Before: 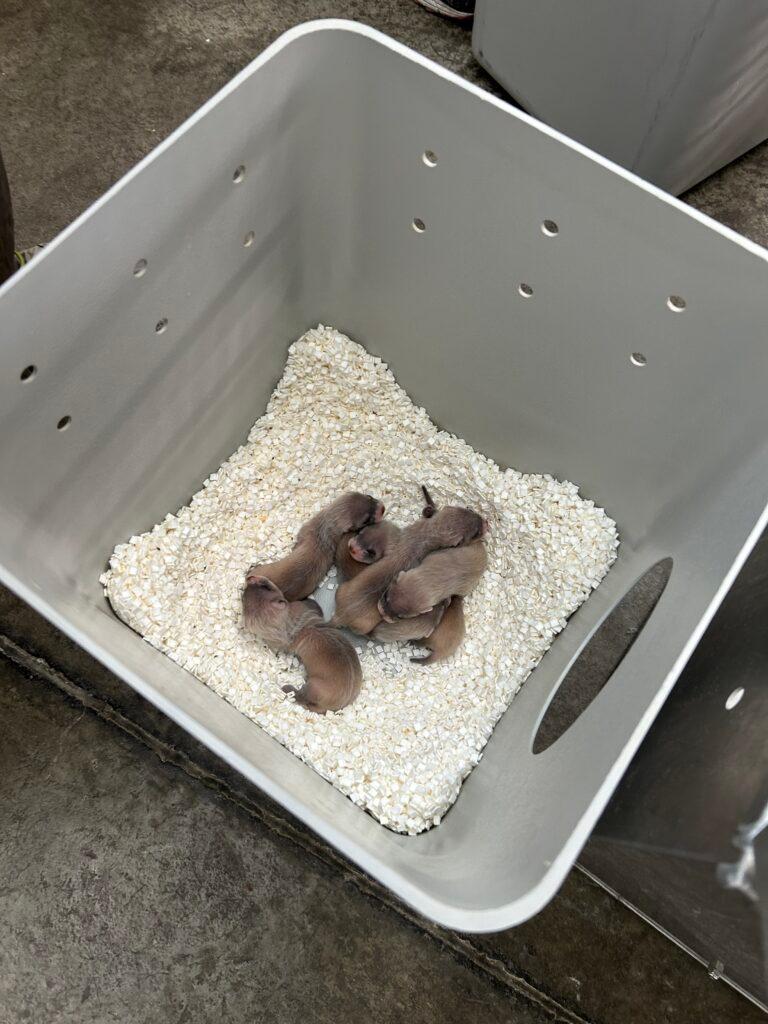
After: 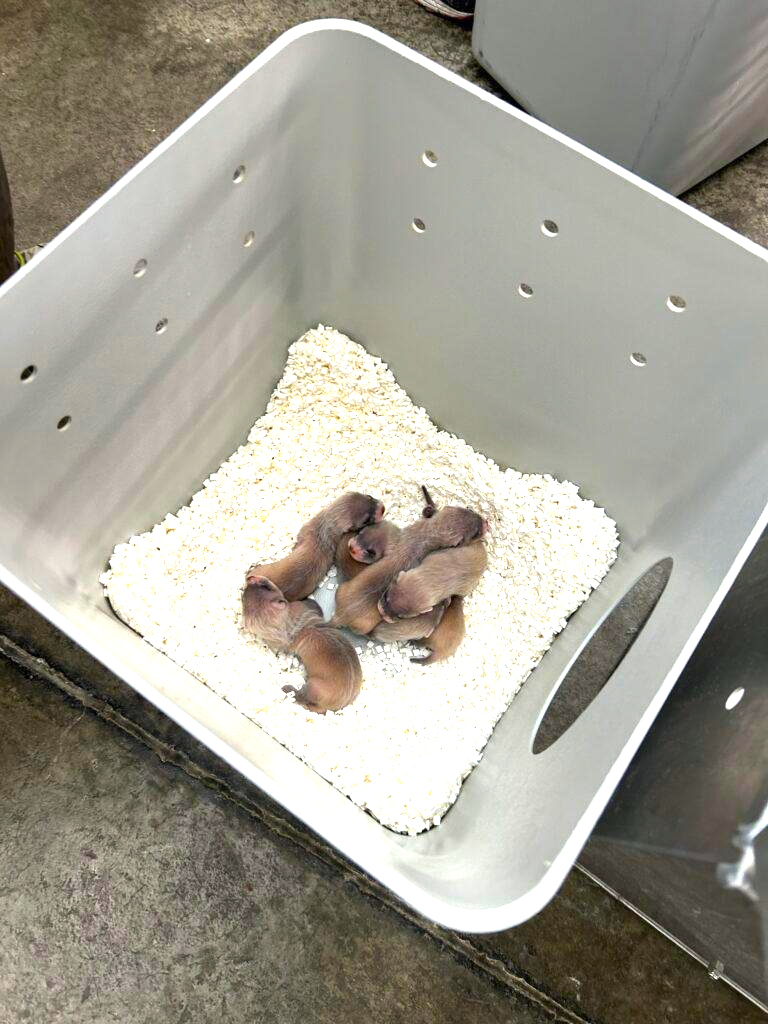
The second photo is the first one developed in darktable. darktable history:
levels: levels [0, 0.499, 1]
color balance rgb: shadows lift › chroma 2.034%, shadows lift › hue 247.67°, perceptual saturation grading › global saturation 29.577%, perceptual brilliance grading › global brilliance 9.45%, global vibrance 9.645%
exposure: exposure 0.604 EV, compensate highlight preservation false
